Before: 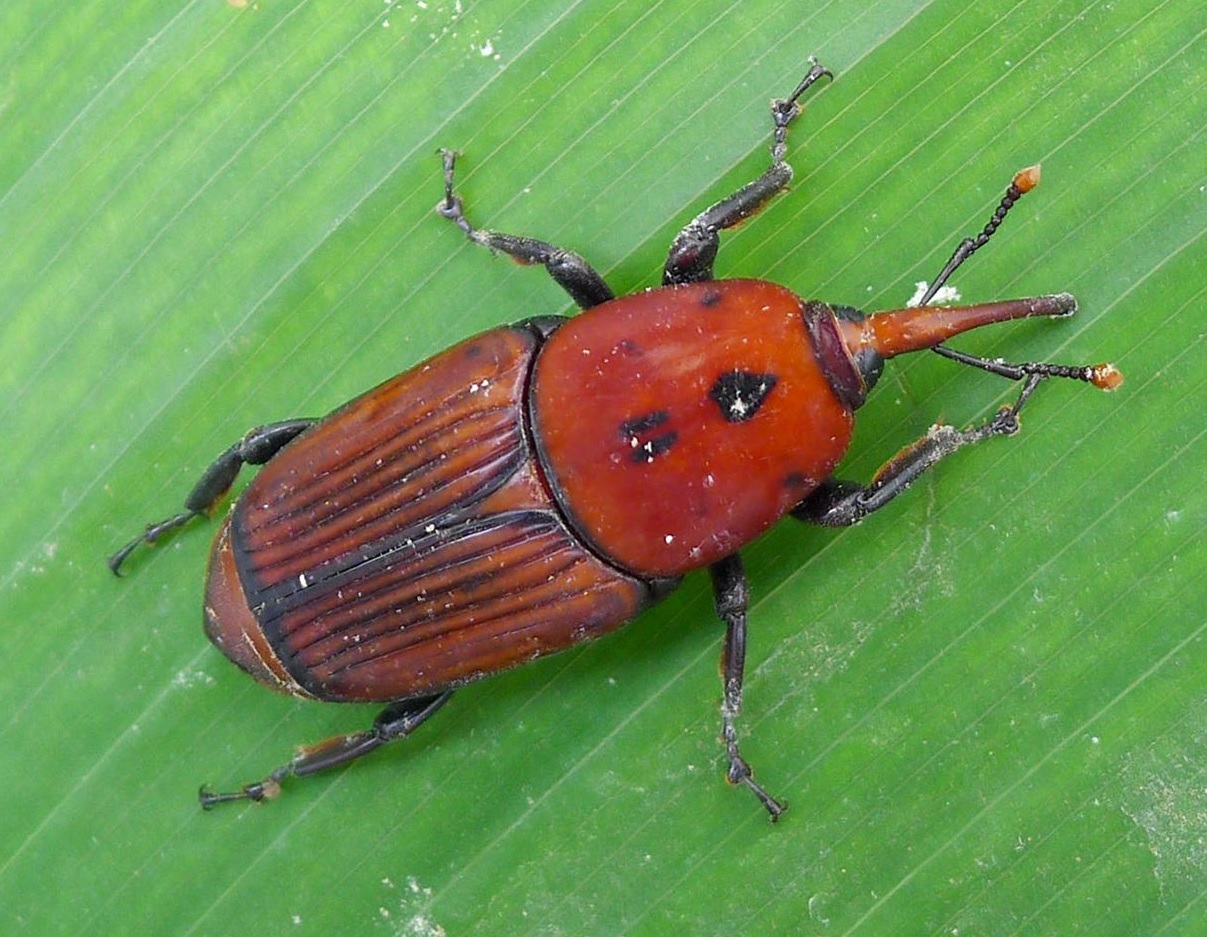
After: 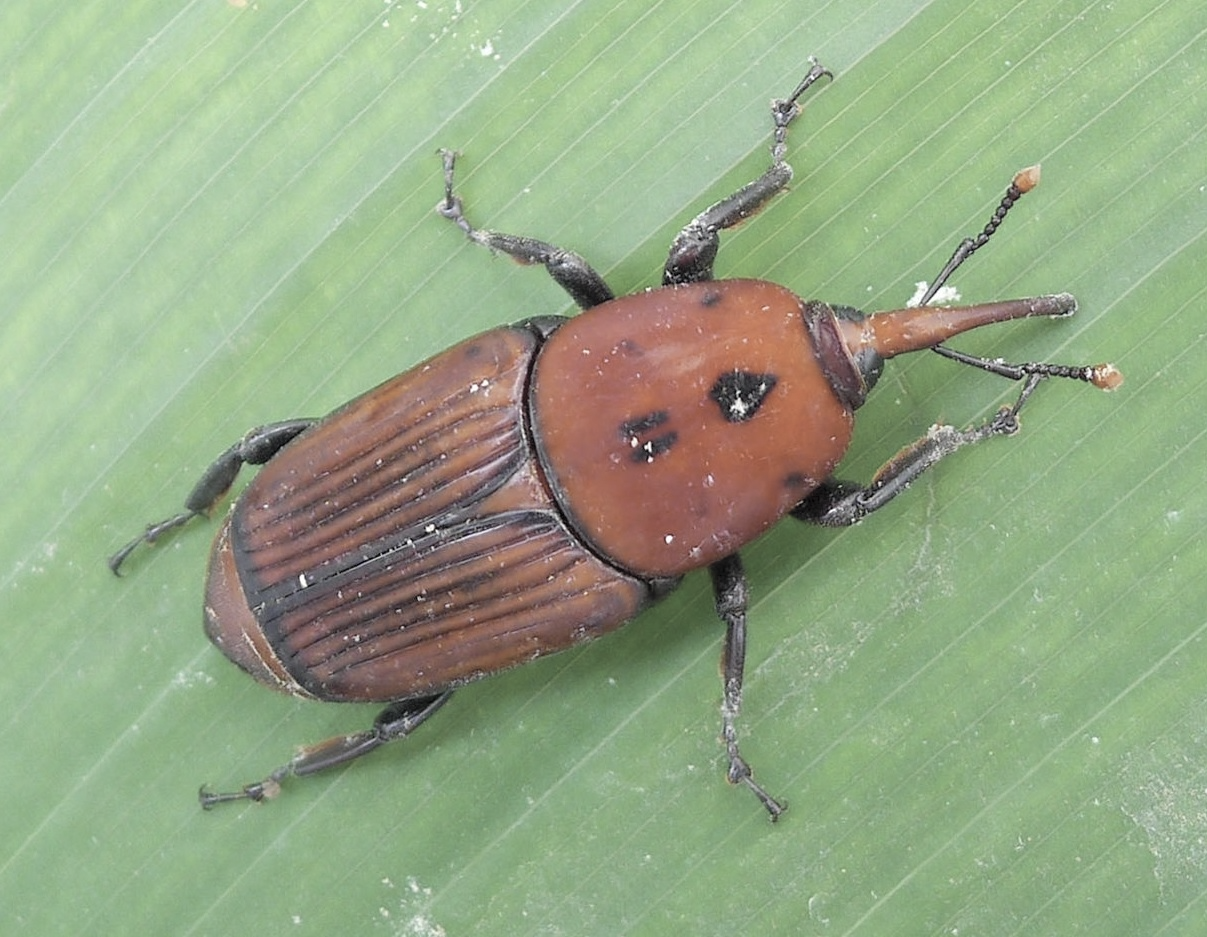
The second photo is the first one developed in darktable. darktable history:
white balance: emerald 1
contrast brightness saturation: brightness 0.18, saturation -0.5
